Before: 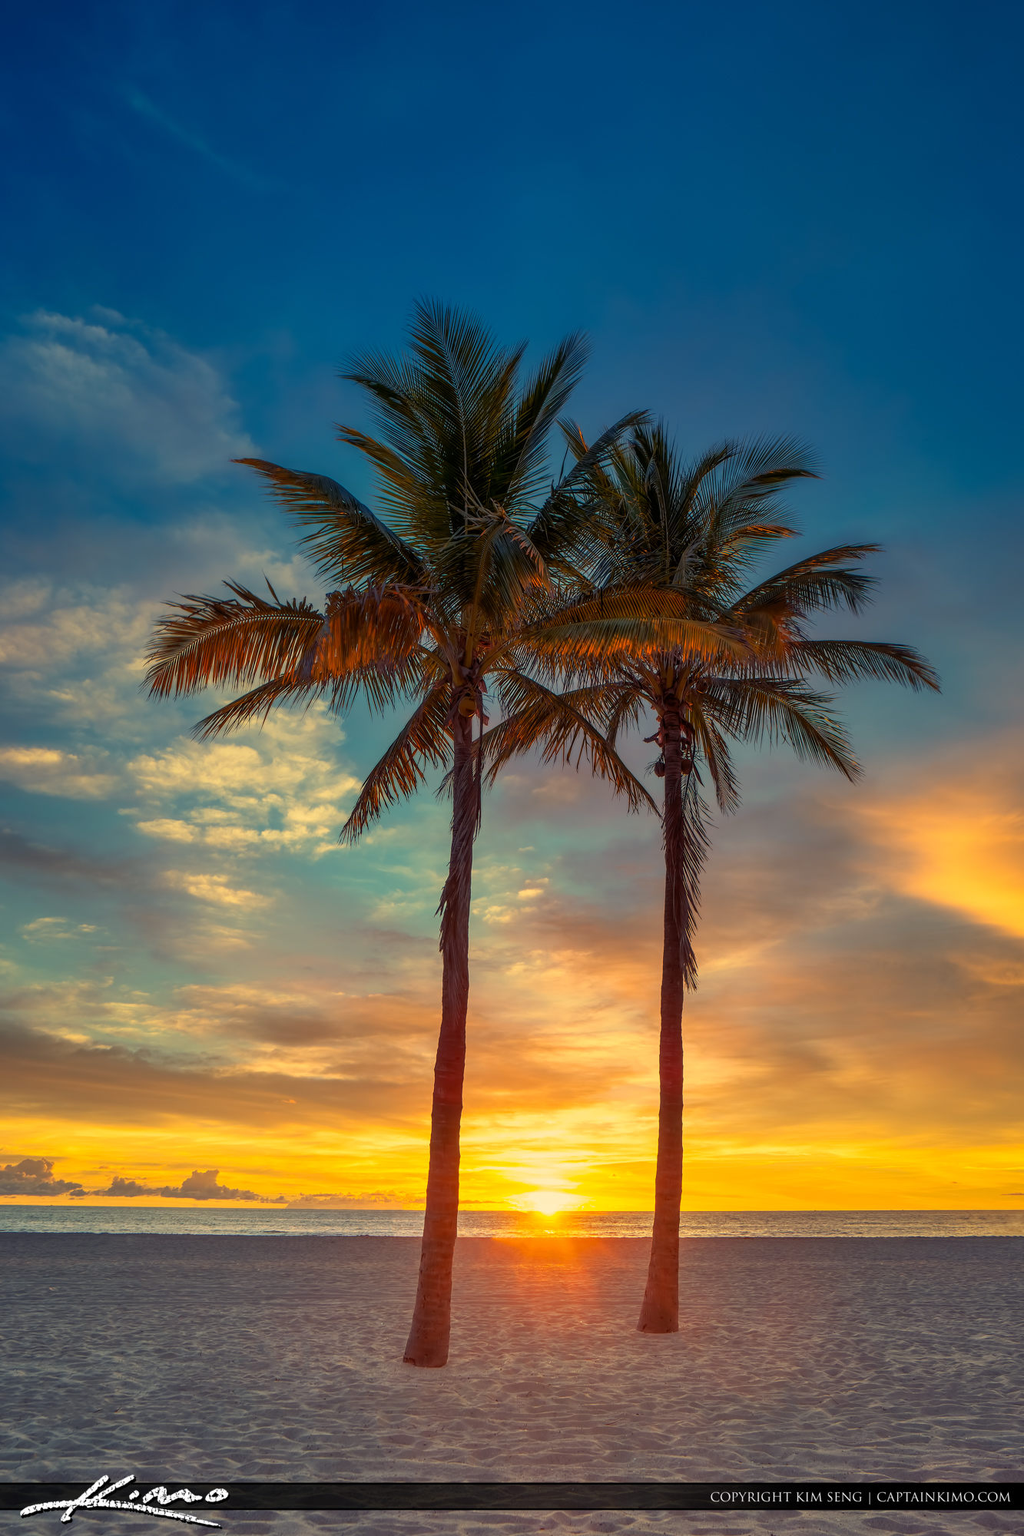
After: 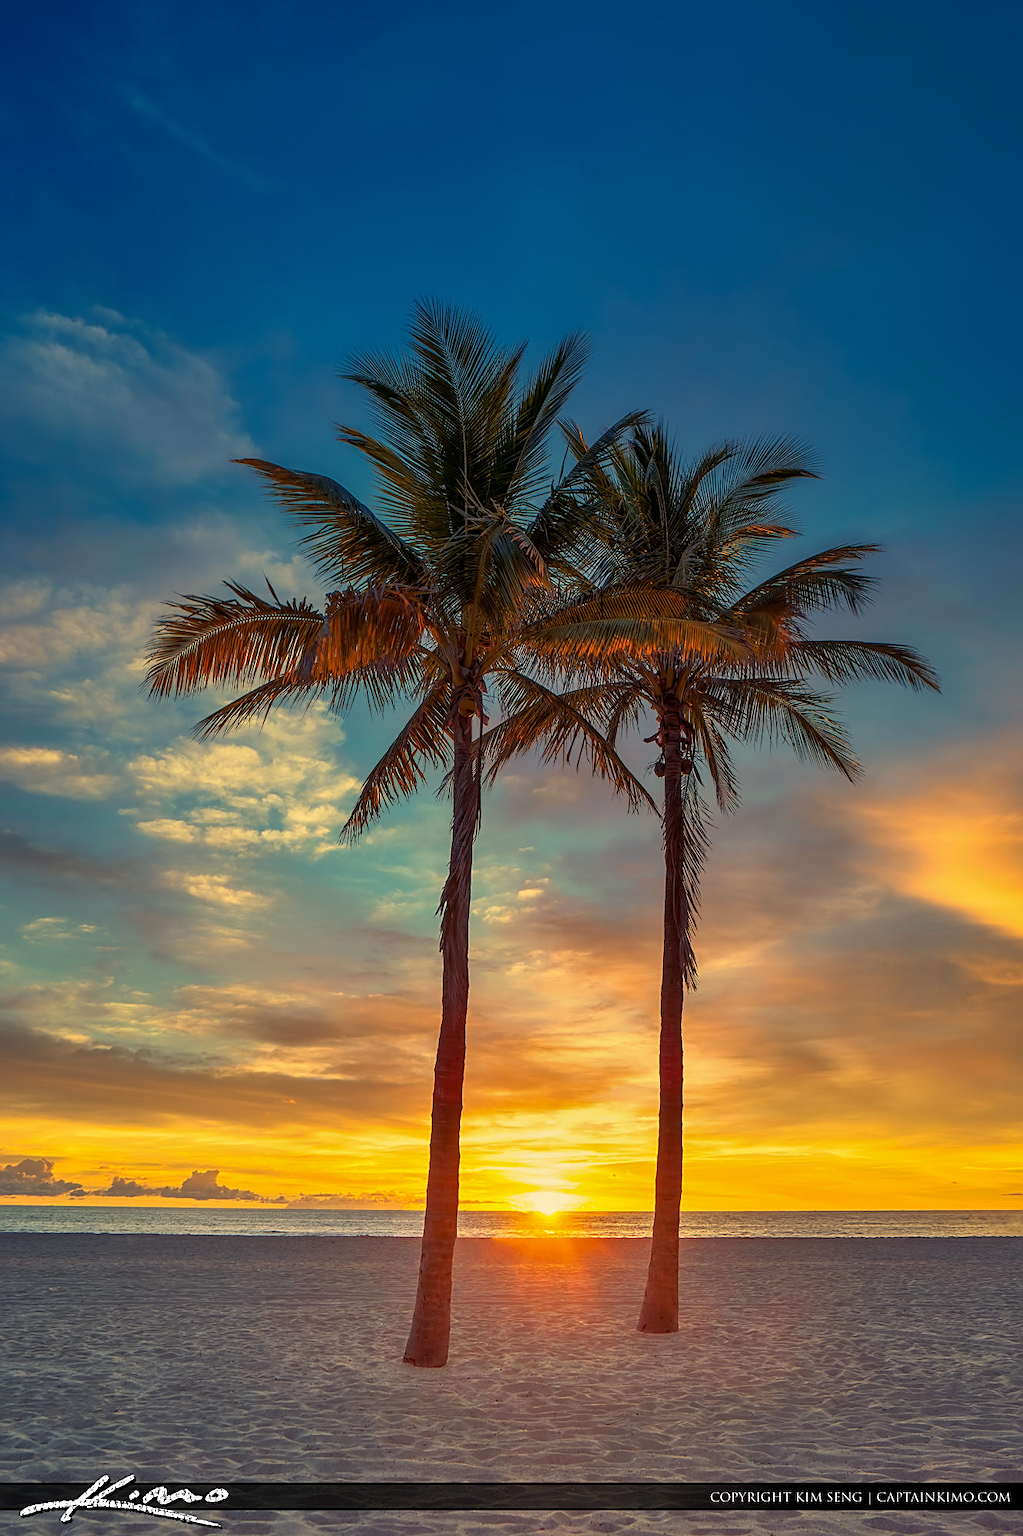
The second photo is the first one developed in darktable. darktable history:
sharpen: on, module defaults
shadows and highlights: shadows 5, soften with gaussian
